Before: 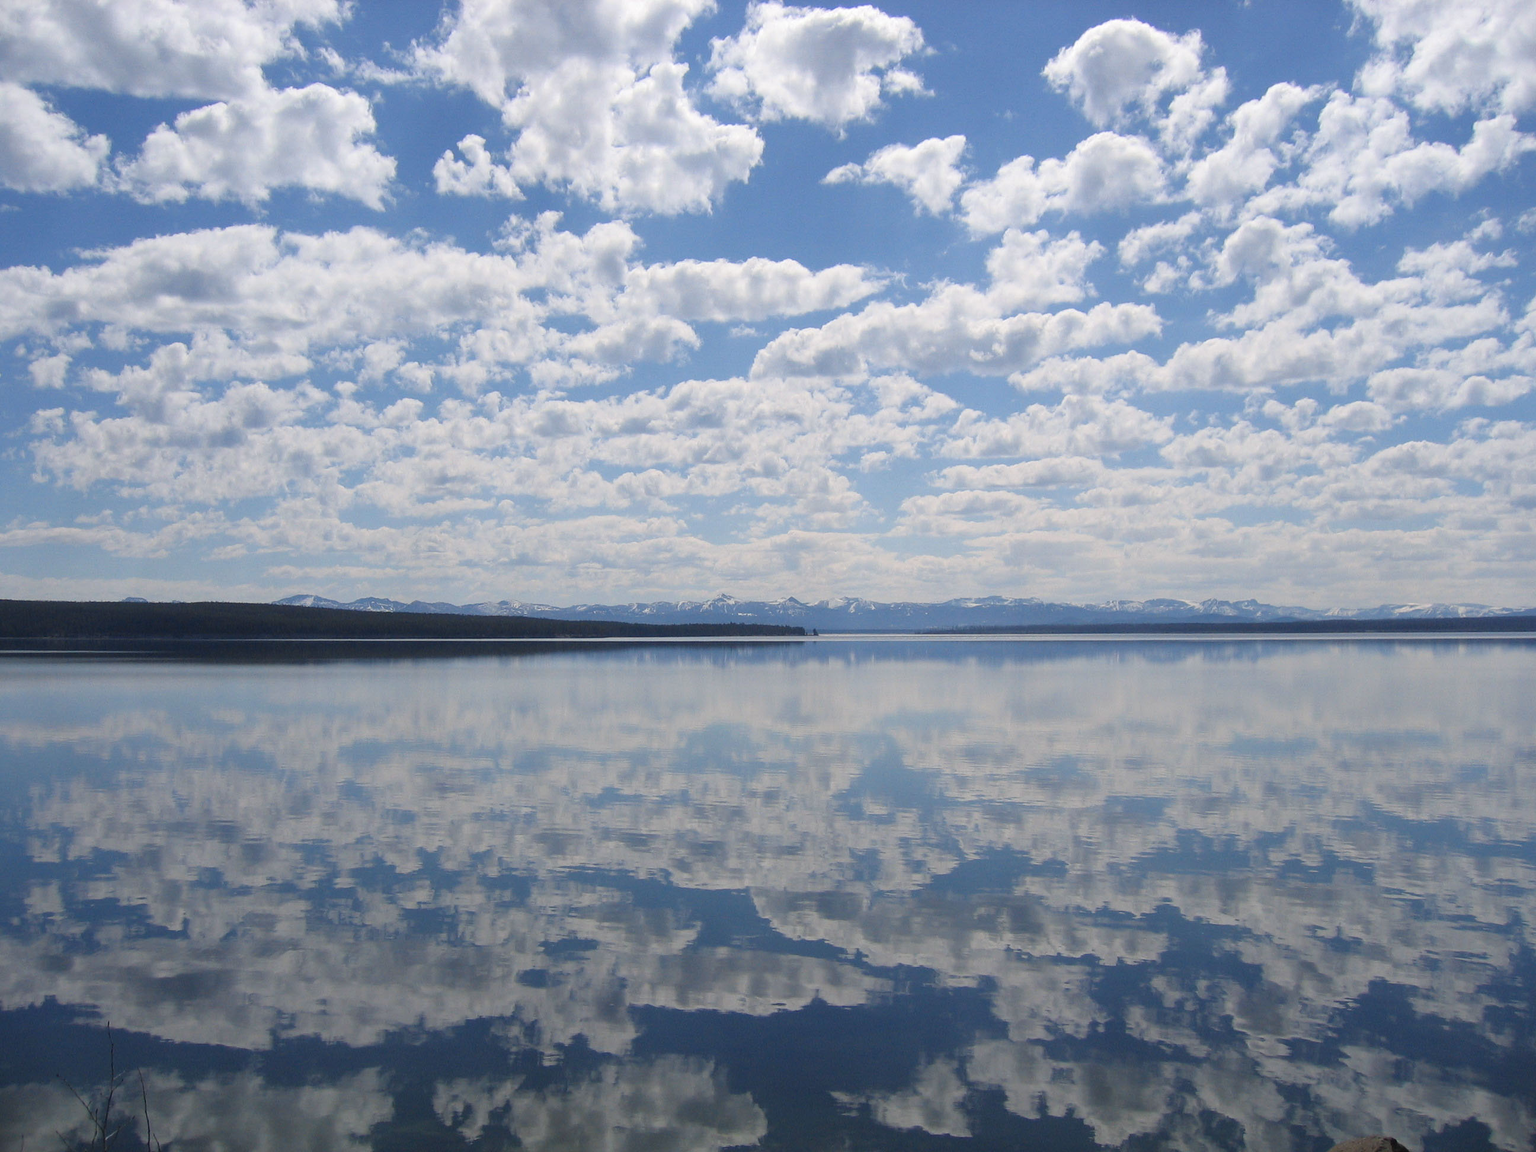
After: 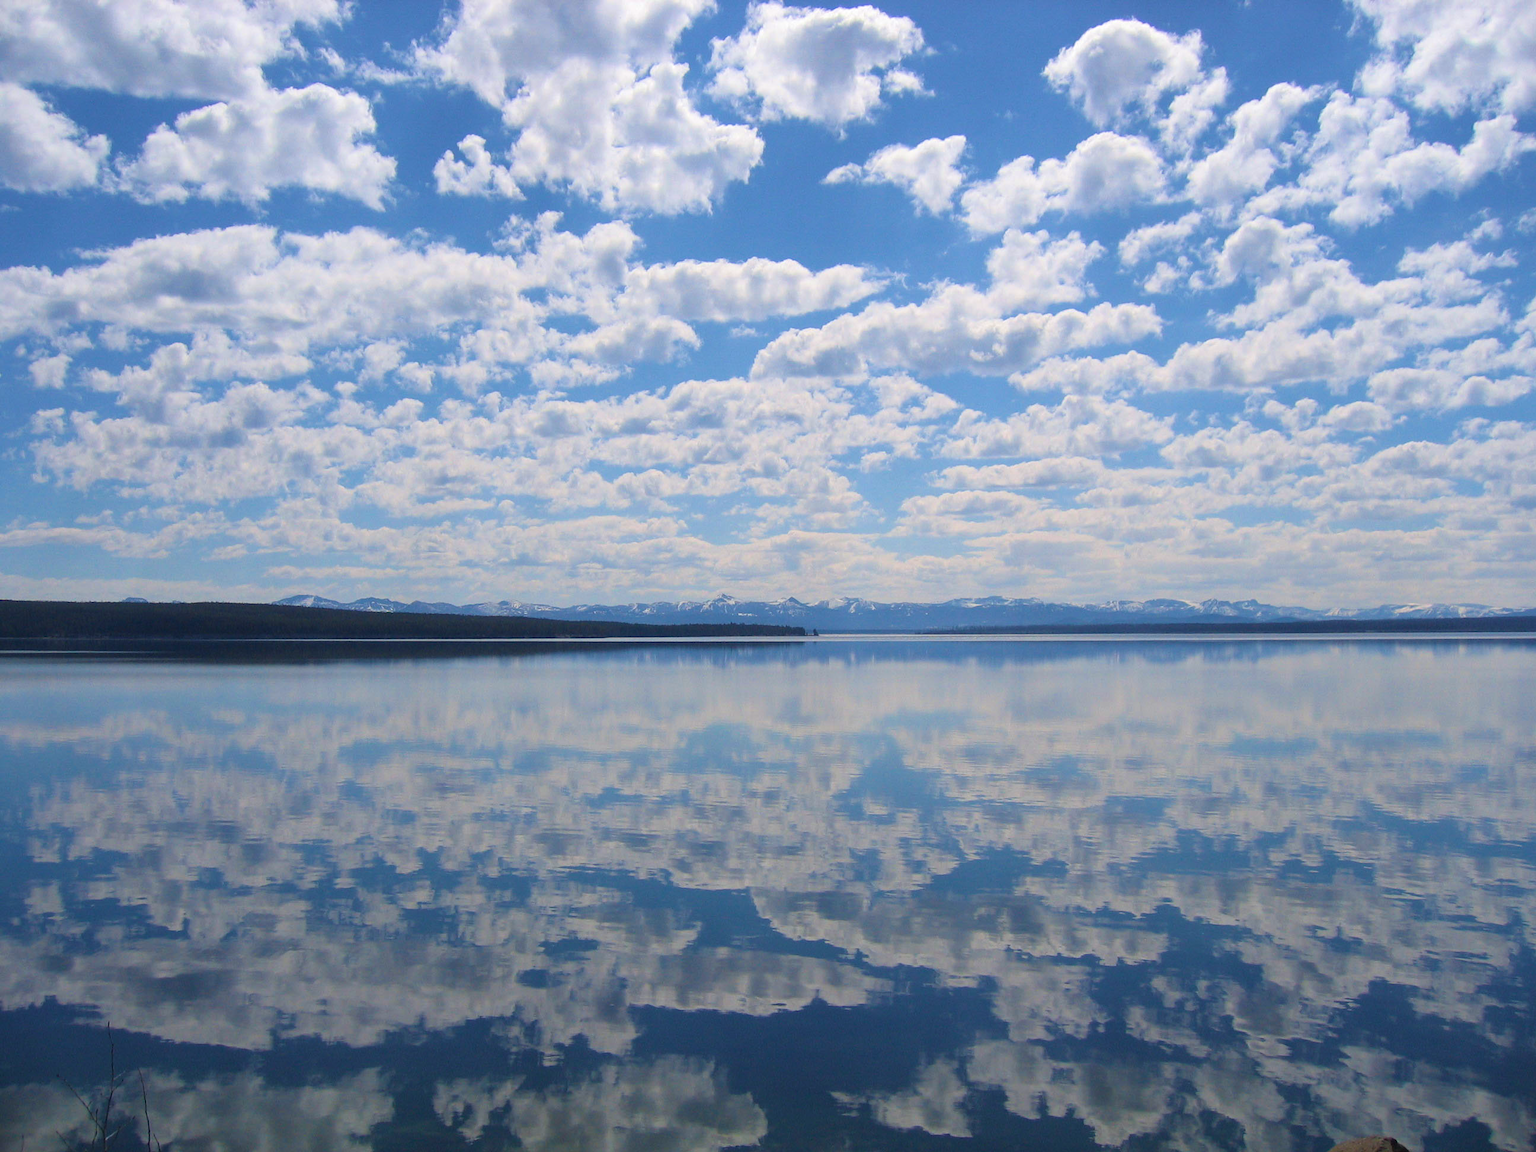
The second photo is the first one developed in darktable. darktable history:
velvia: strength 56%
